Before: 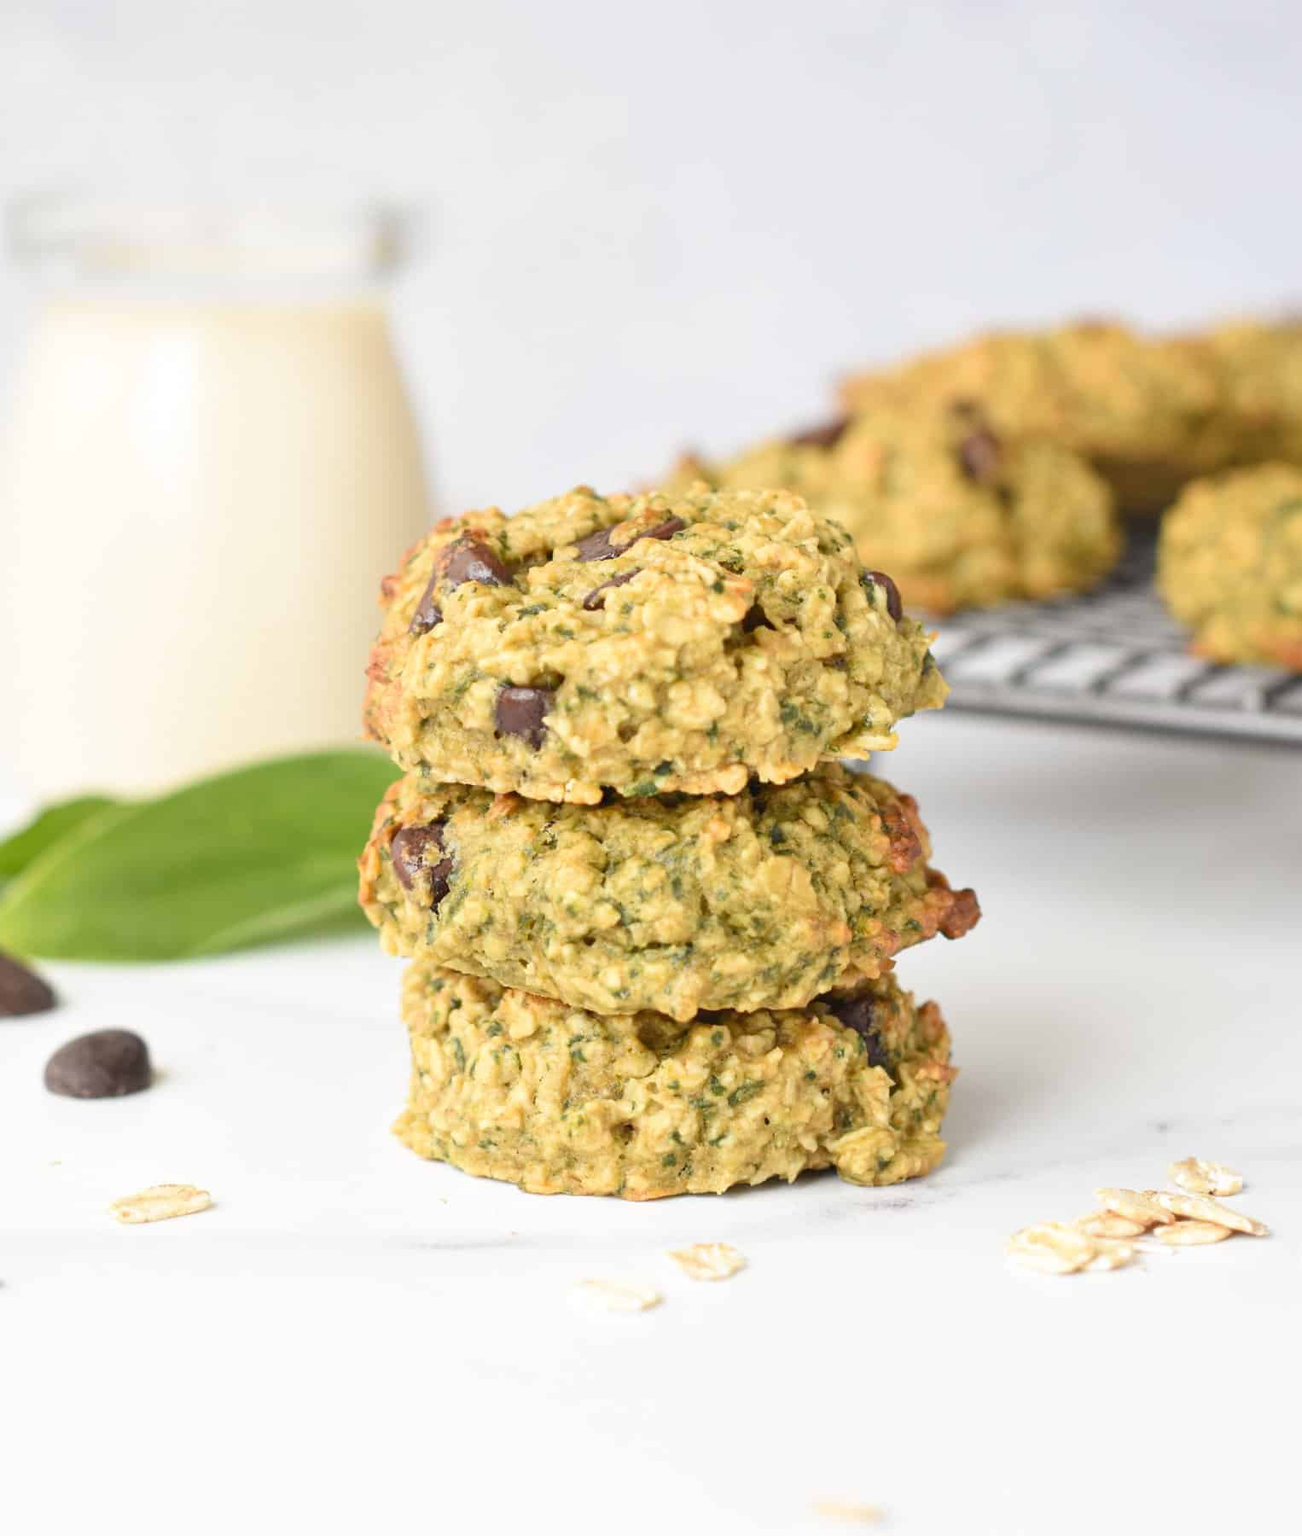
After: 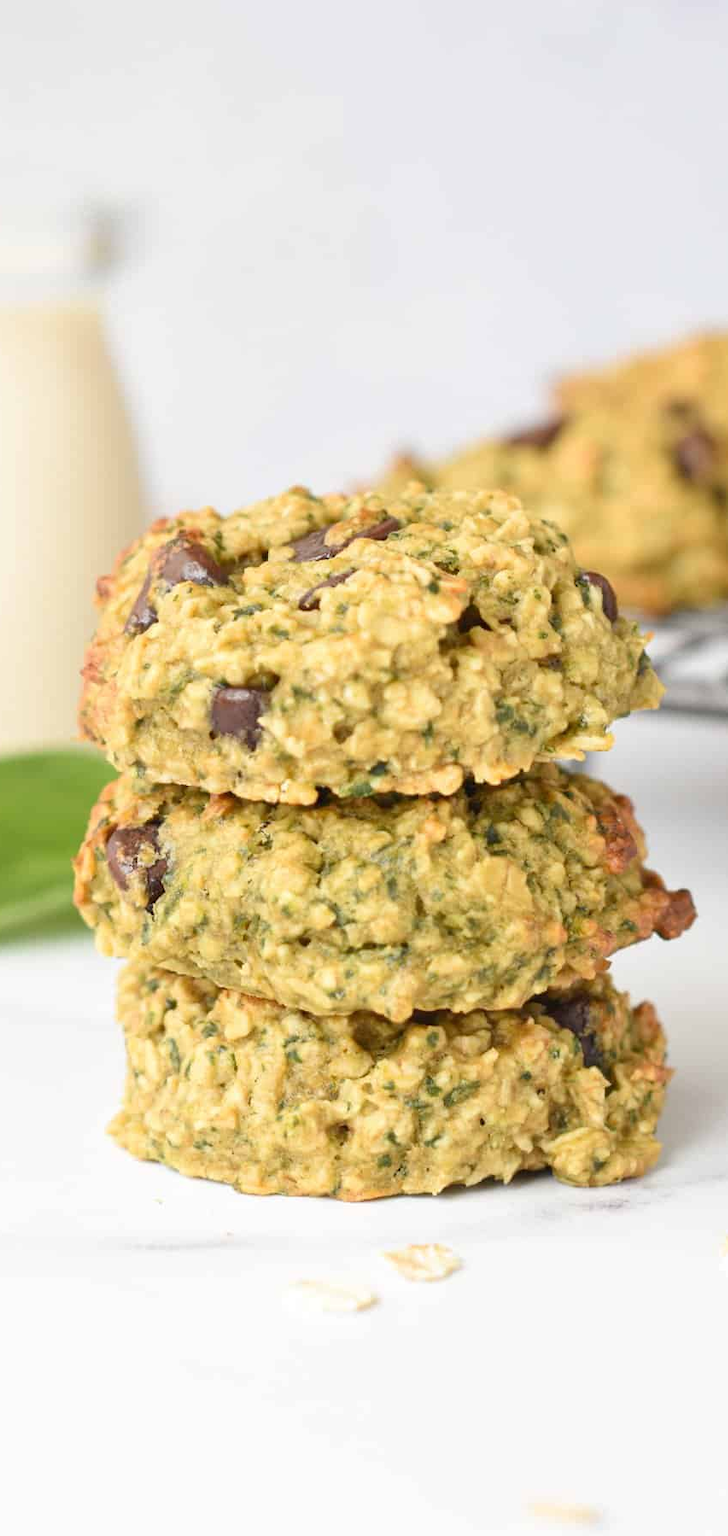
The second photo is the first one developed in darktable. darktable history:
crop: left 21.933%, right 22.157%, bottom 0.011%
